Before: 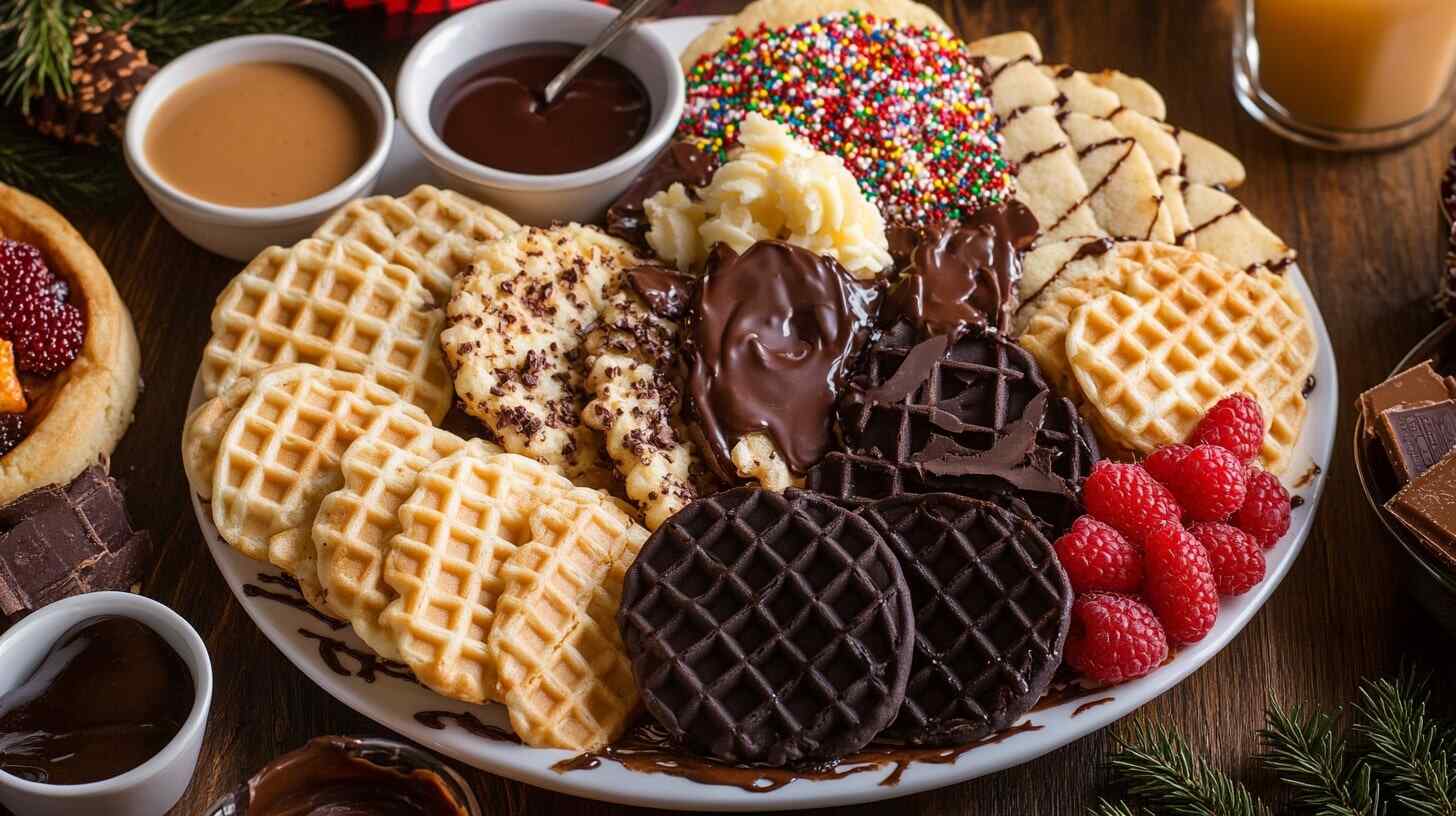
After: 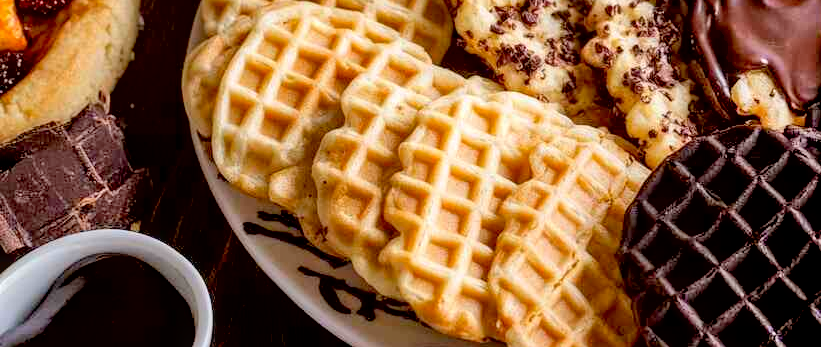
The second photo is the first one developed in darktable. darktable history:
crop: top 44.483%, right 43.593%, bottom 12.892%
exposure: black level correction 0.012, compensate highlight preservation false
contrast brightness saturation: brightness 0.09, saturation 0.19
local contrast: detail 130%
shadows and highlights: soften with gaussian
